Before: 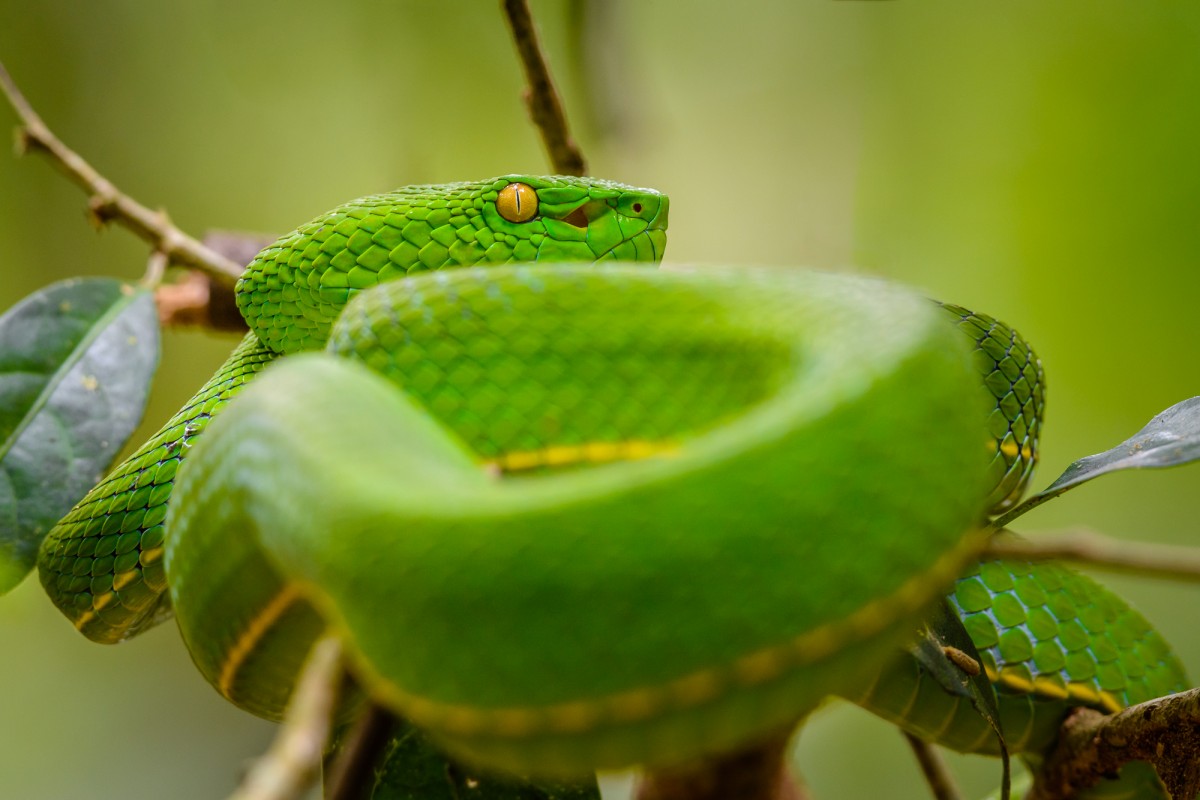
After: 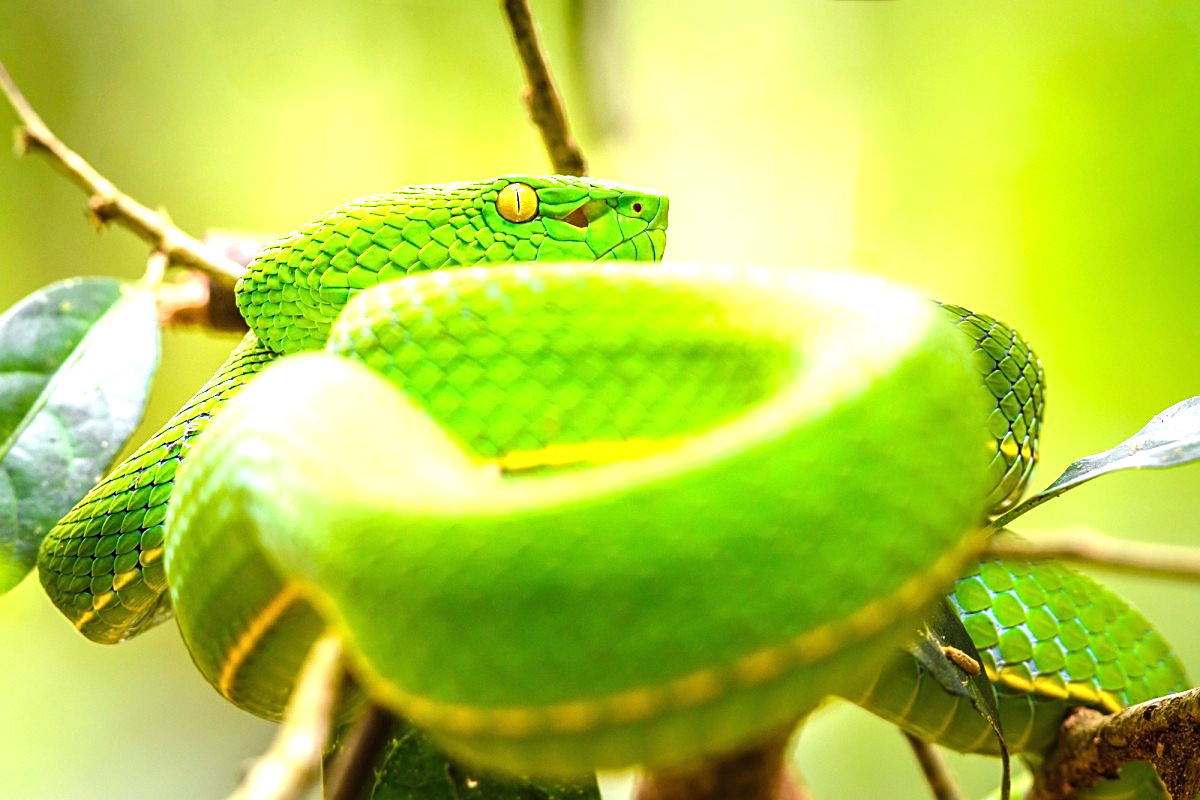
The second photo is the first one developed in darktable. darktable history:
sharpen: amount 0.478
exposure: black level correction 0, exposure 1.625 EV, compensate exposure bias true, compensate highlight preservation false
